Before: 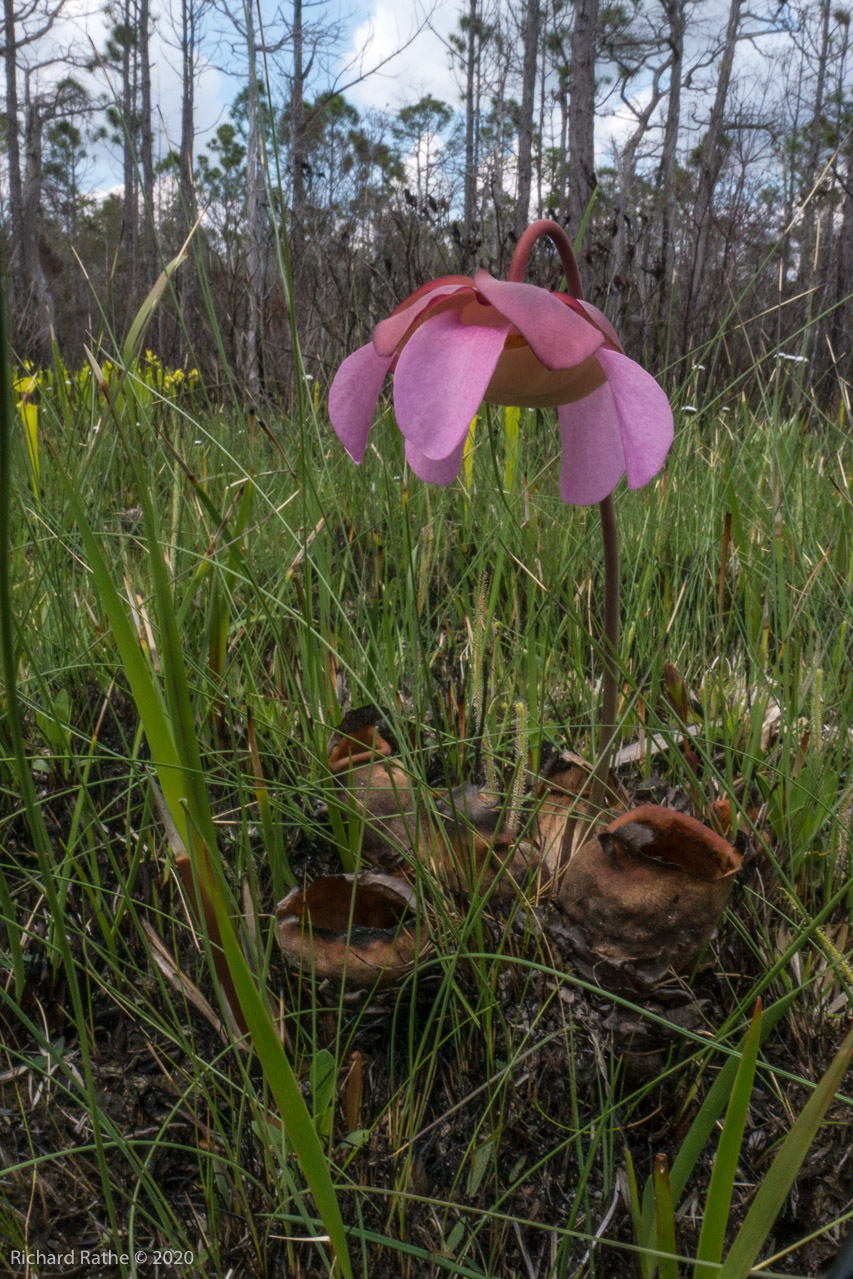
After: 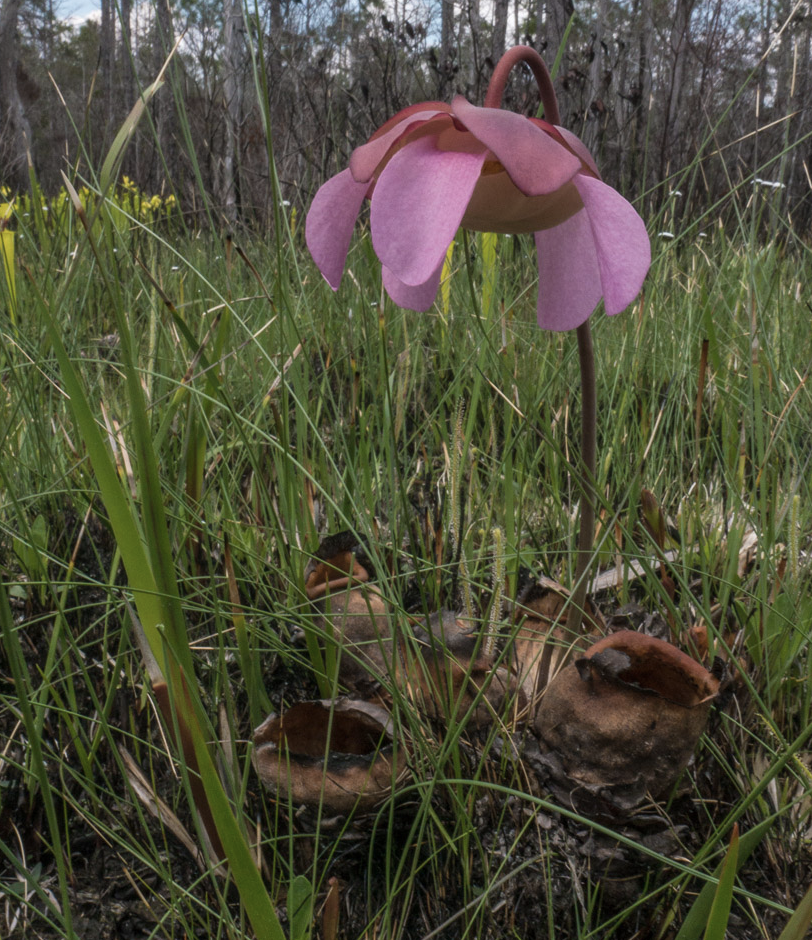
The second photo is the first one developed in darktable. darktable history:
crop and rotate: left 2.848%, top 13.673%, right 1.882%, bottom 12.807%
color zones: curves: ch1 [(0, 0.469) (0.01, 0.469) (0.12, 0.446) (0.248, 0.469) (0.5, 0.5) (0.748, 0.5) (0.99, 0.469) (1, 0.469)]
contrast brightness saturation: saturation -0.152
